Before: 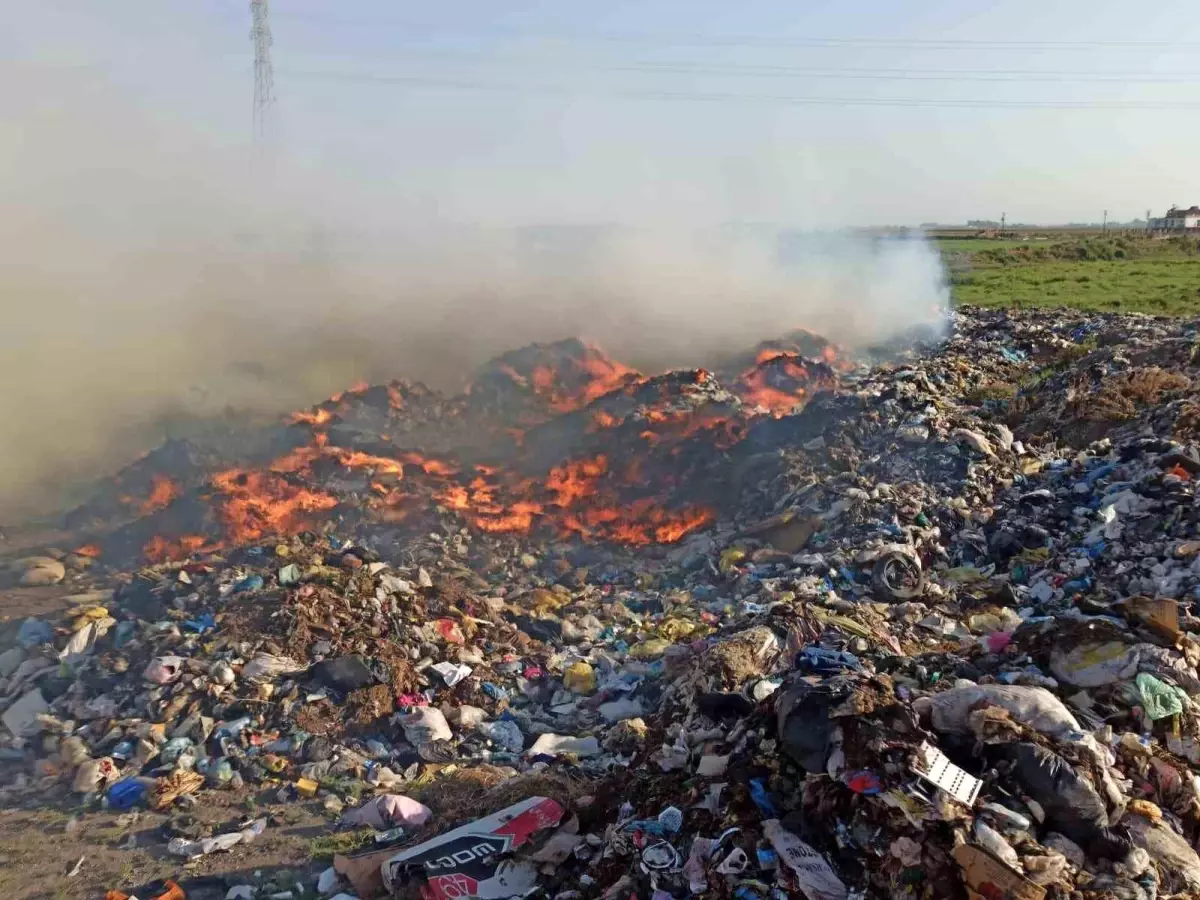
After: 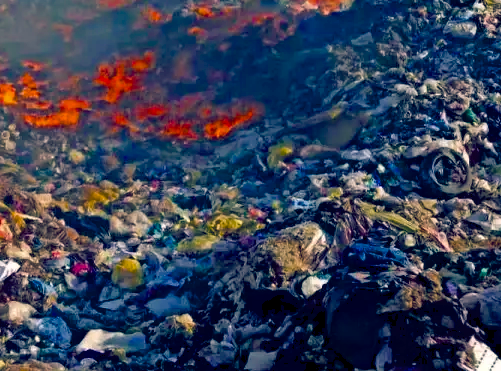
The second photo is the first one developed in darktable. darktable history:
crop: left 37.678%, top 44.914%, right 20.57%, bottom 13.769%
color balance rgb: shadows lift › luminance -28.756%, shadows lift › chroma 10.059%, shadows lift › hue 231.36°, global offset › luminance -0.296%, global offset › chroma 0.318%, global offset › hue 260.65°, linear chroma grading › global chroma 41.687%, perceptual saturation grading › global saturation 19.622%, saturation formula JzAzBz (2021)
